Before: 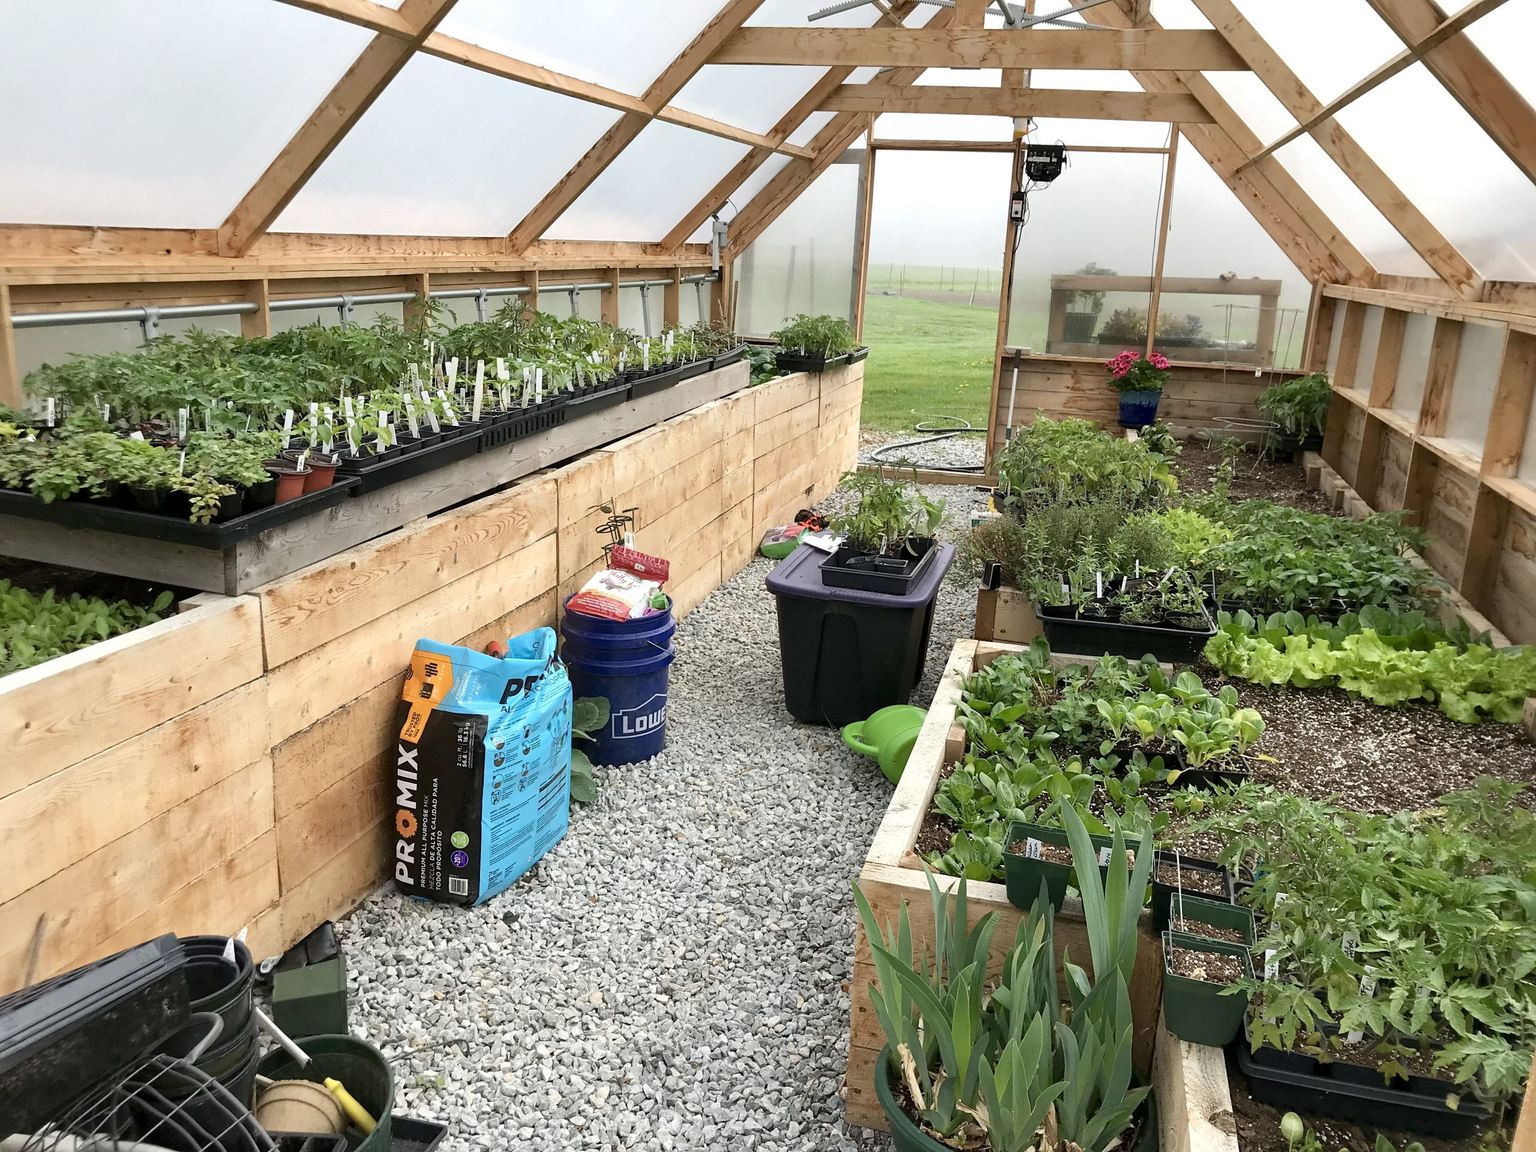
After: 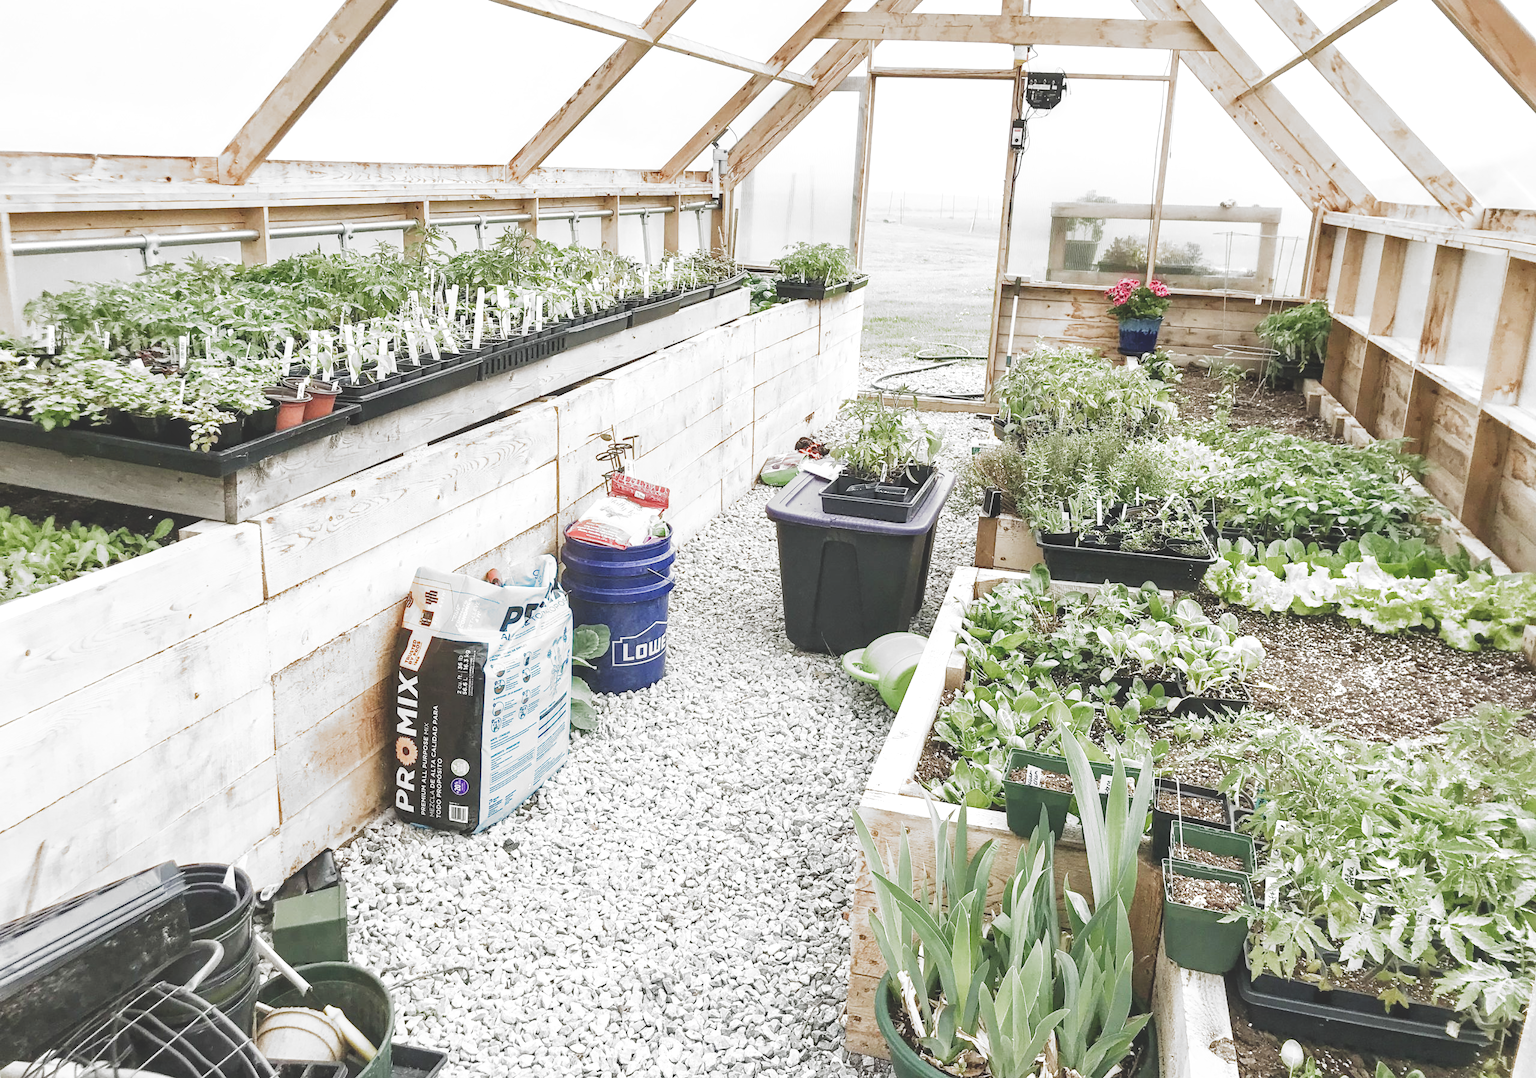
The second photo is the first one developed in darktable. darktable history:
exposure: black level correction -0.024, exposure 1.396 EV, compensate exposure bias true, compensate highlight preservation false
filmic rgb: black relative exposure -5.07 EV, white relative exposure 3.97 EV, hardness 2.9, contrast 1.299, highlights saturation mix -28.82%, preserve chrominance no, color science v3 (2019), use custom middle-gray values true
crop and rotate: top 6.319%
local contrast: on, module defaults
